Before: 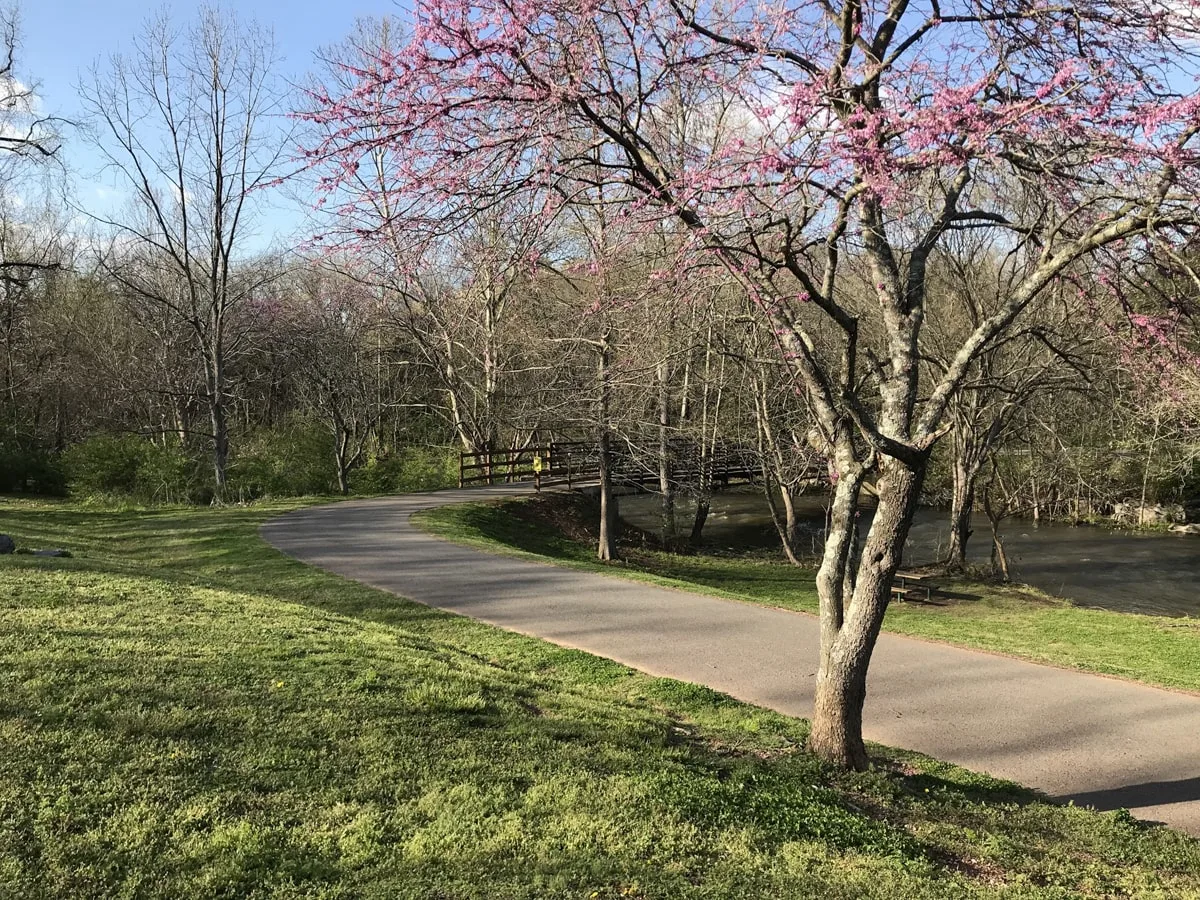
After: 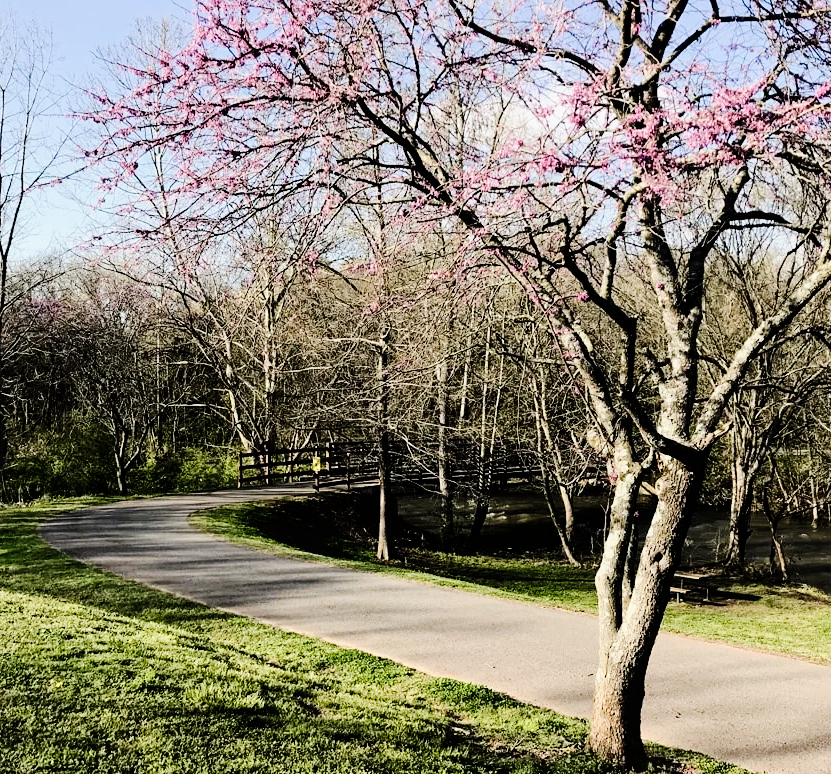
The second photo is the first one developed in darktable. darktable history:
tone equalizer: -8 EV -0.75 EV, -7 EV -0.7 EV, -6 EV -0.6 EV, -5 EV -0.4 EV, -3 EV 0.4 EV, -2 EV 0.6 EV, -1 EV 0.7 EV, +0 EV 0.75 EV, edges refinement/feathering 500, mask exposure compensation -1.57 EV, preserve details no
filmic rgb: black relative exposure -7.65 EV, white relative exposure 4.56 EV, hardness 3.61
local contrast: mode bilateral grid, contrast 10, coarseness 25, detail 115%, midtone range 0.2
crop: left 18.479%, right 12.2%, bottom 13.971%
tone curve: curves: ch0 [(0, 0) (0.003, 0.003) (0.011, 0.005) (0.025, 0.008) (0.044, 0.012) (0.069, 0.02) (0.1, 0.031) (0.136, 0.047) (0.177, 0.088) (0.224, 0.141) (0.277, 0.222) (0.335, 0.32) (0.399, 0.422) (0.468, 0.523) (0.543, 0.621) (0.623, 0.715) (0.709, 0.796) (0.801, 0.88) (0.898, 0.962) (1, 1)], preserve colors none
